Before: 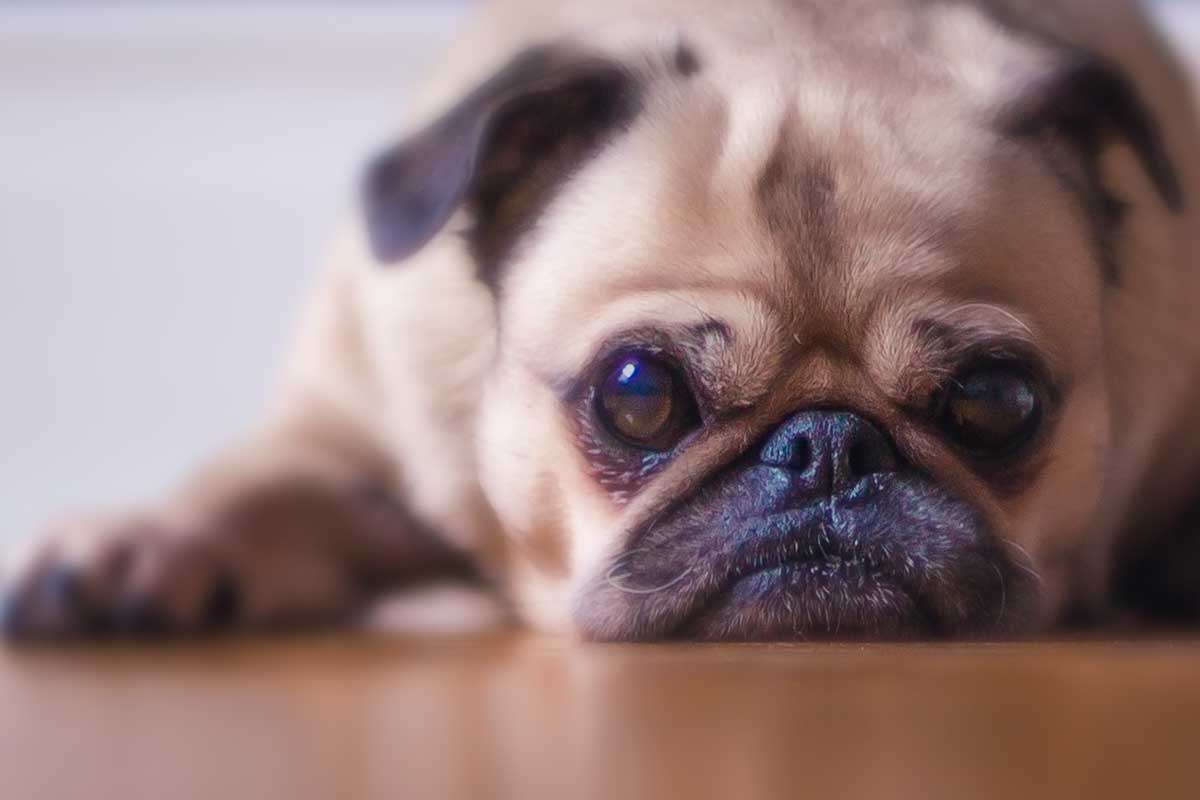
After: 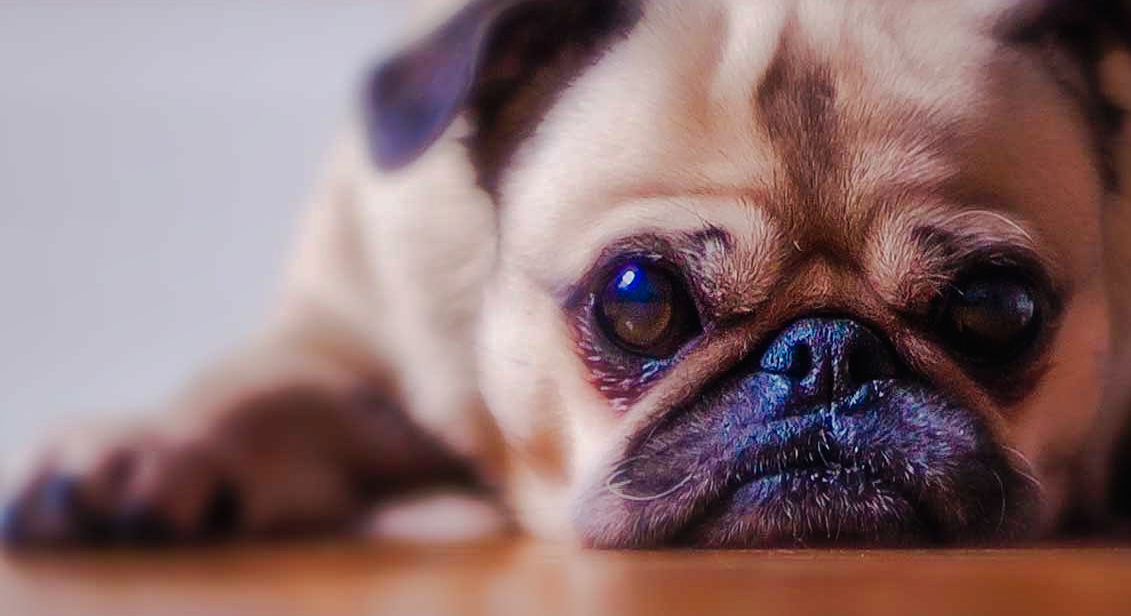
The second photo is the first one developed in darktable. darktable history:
crop and rotate: angle 0.03°, top 11.643%, right 5.651%, bottom 11.189%
tone curve: curves: ch0 [(0, 0) (0.003, 0.007) (0.011, 0.008) (0.025, 0.007) (0.044, 0.009) (0.069, 0.012) (0.1, 0.02) (0.136, 0.035) (0.177, 0.06) (0.224, 0.104) (0.277, 0.16) (0.335, 0.228) (0.399, 0.308) (0.468, 0.418) (0.543, 0.525) (0.623, 0.635) (0.709, 0.723) (0.801, 0.802) (0.898, 0.889) (1, 1)], preserve colors none
shadows and highlights: on, module defaults
sharpen: on, module defaults
